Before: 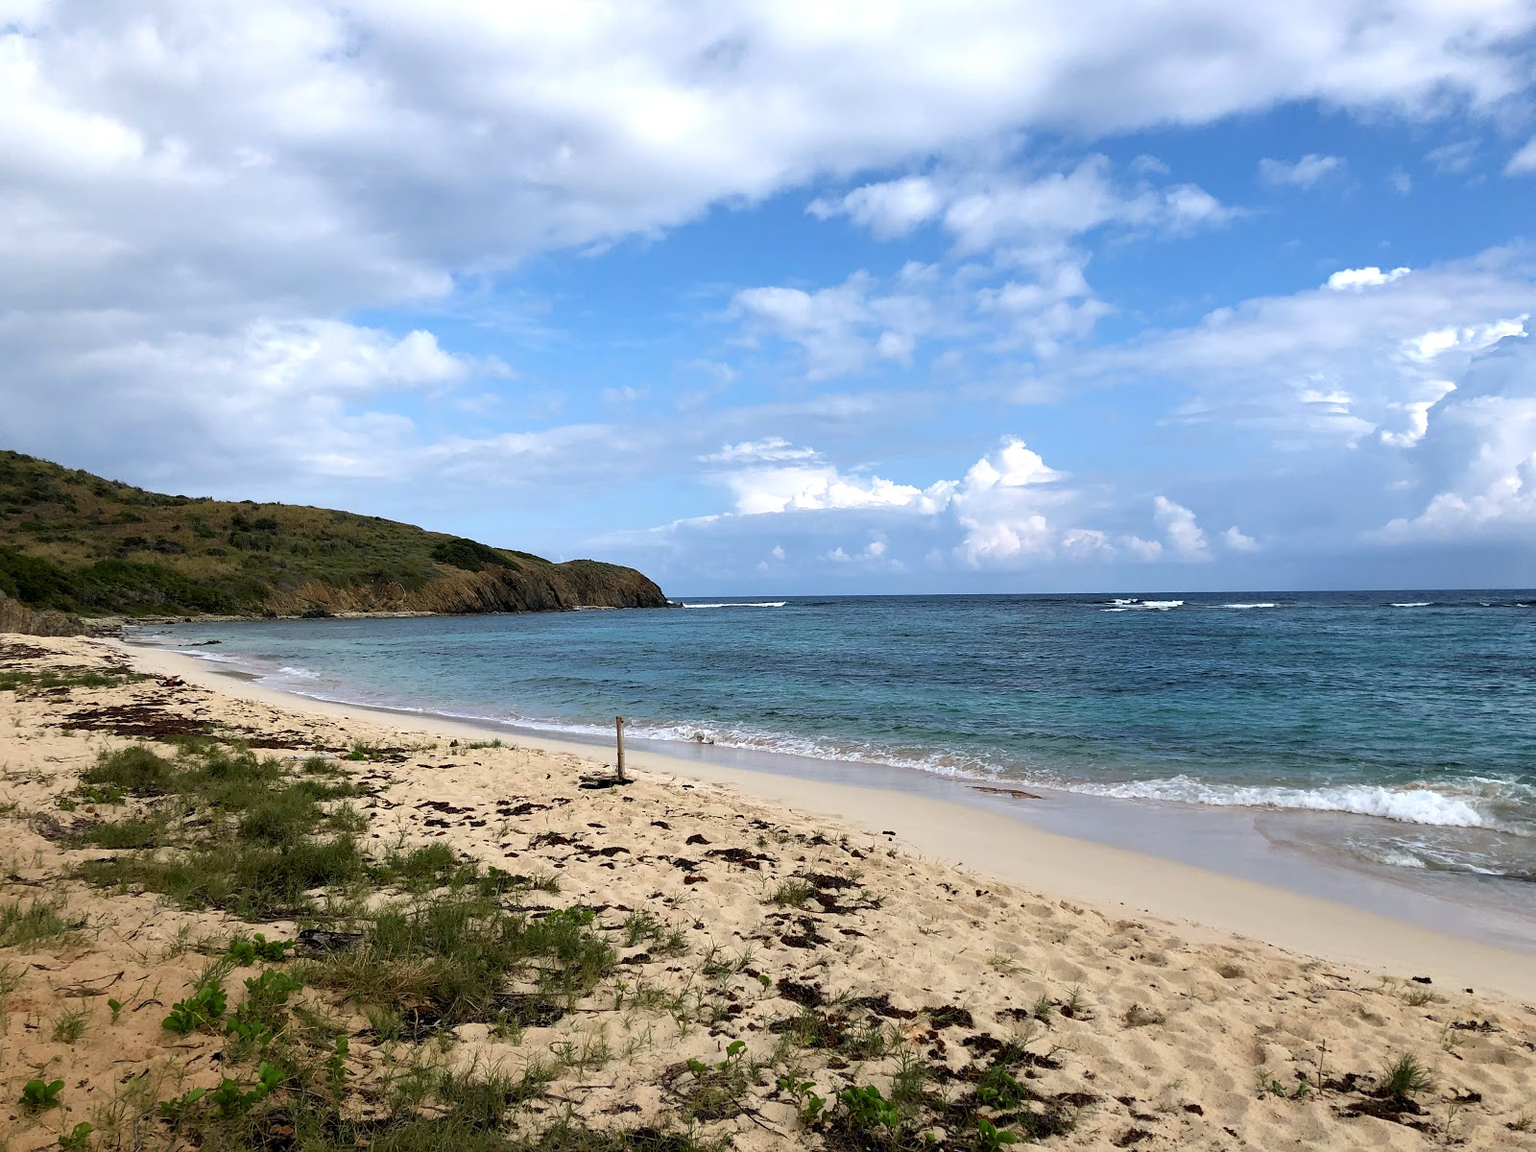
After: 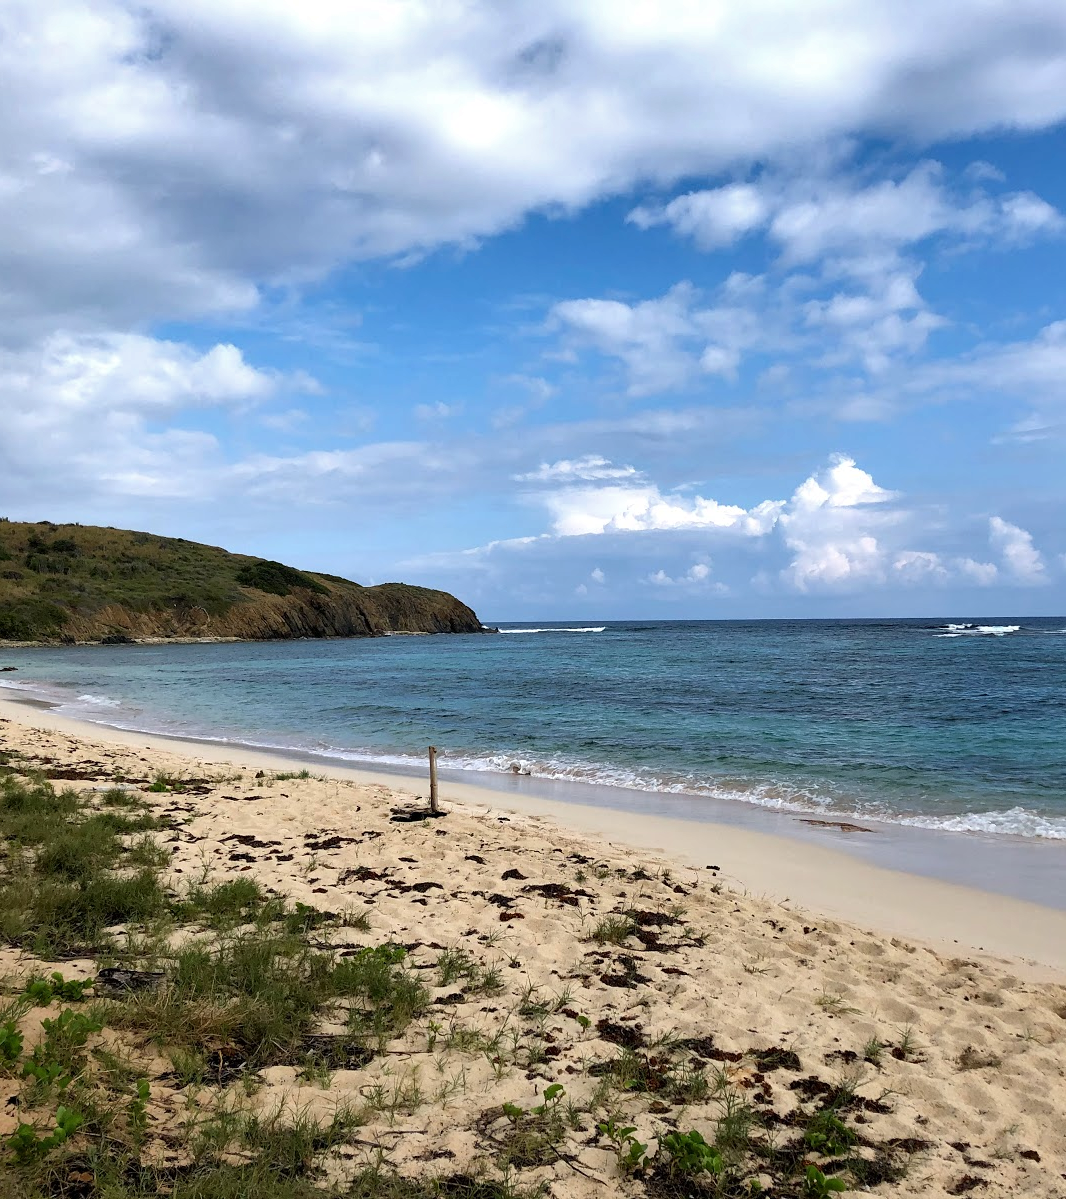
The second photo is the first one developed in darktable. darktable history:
crop and rotate: left 13.432%, right 19.921%
shadows and highlights: shadows 33.5, highlights -47.49, compress 49.9%, soften with gaussian
